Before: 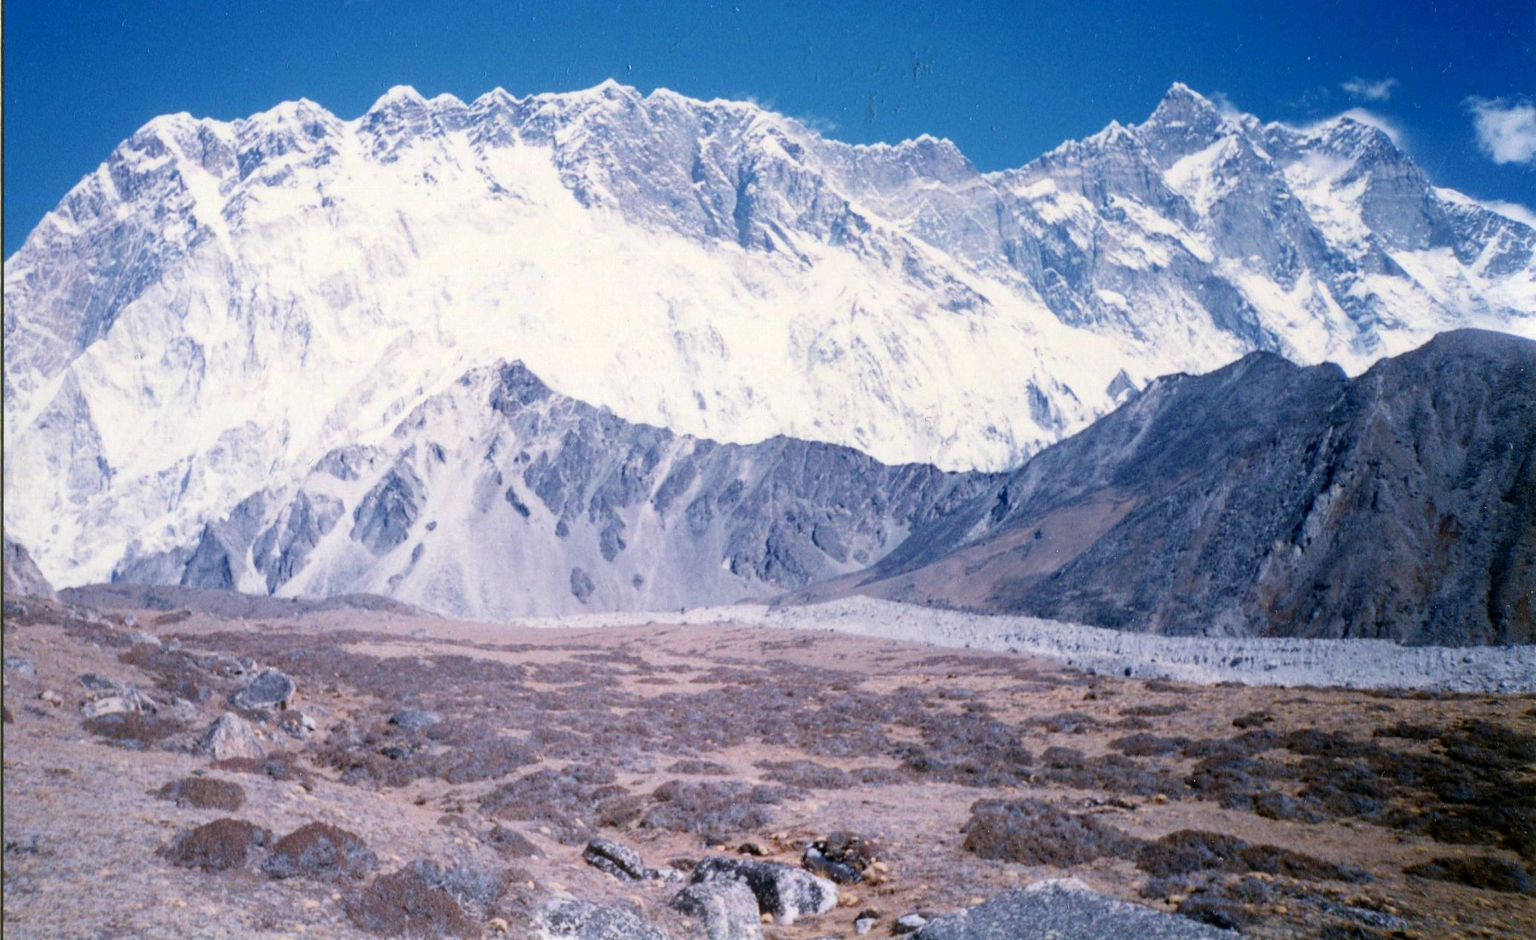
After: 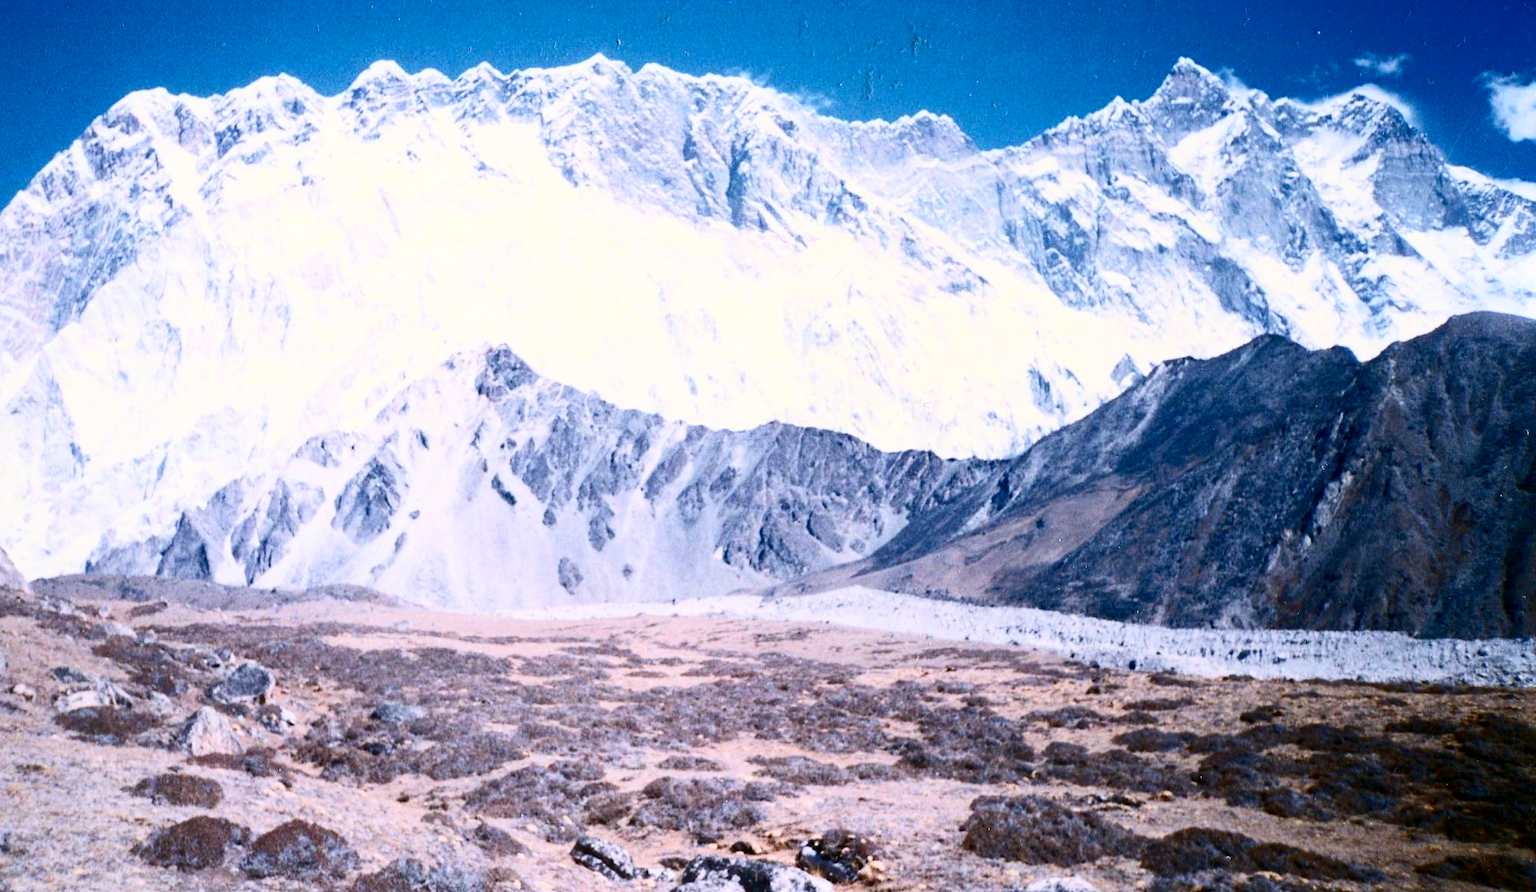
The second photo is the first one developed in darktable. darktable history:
crop: left 1.9%, top 2.877%, right 1.047%, bottom 4.989%
contrast brightness saturation: contrast 0.399, brightness 0.096, saturation 0.212
